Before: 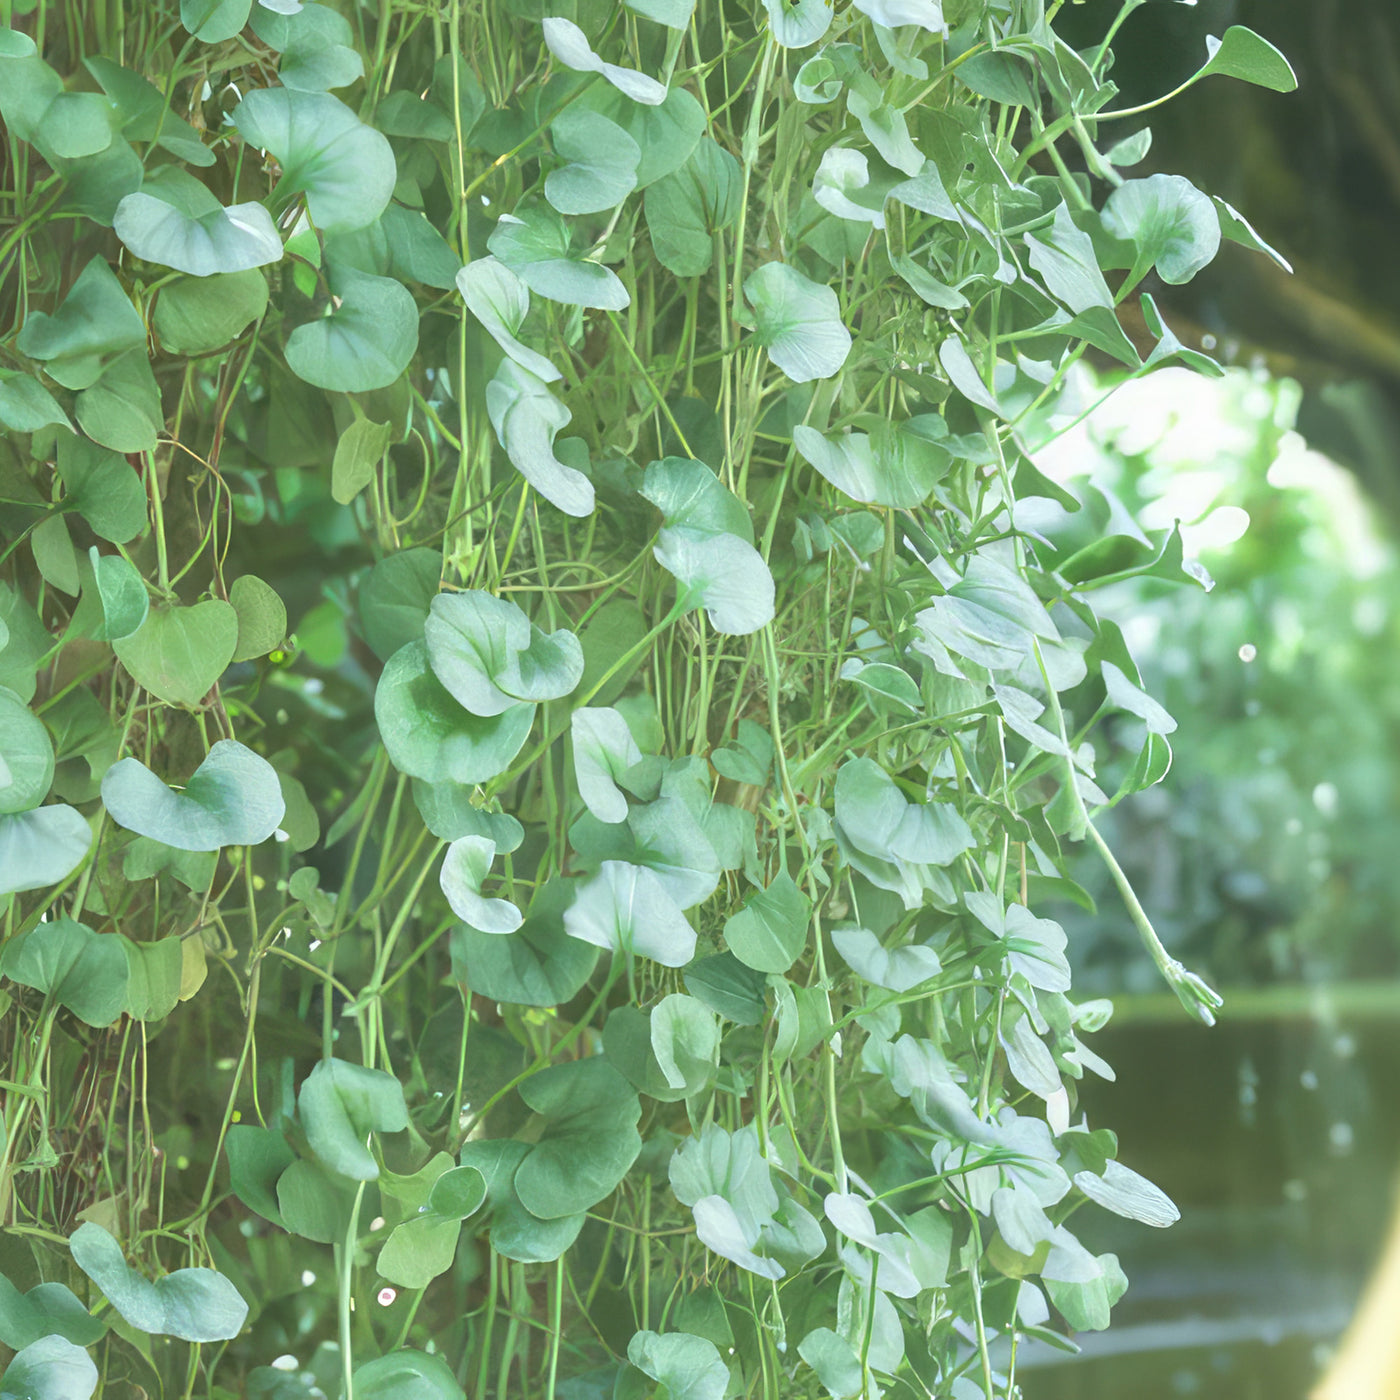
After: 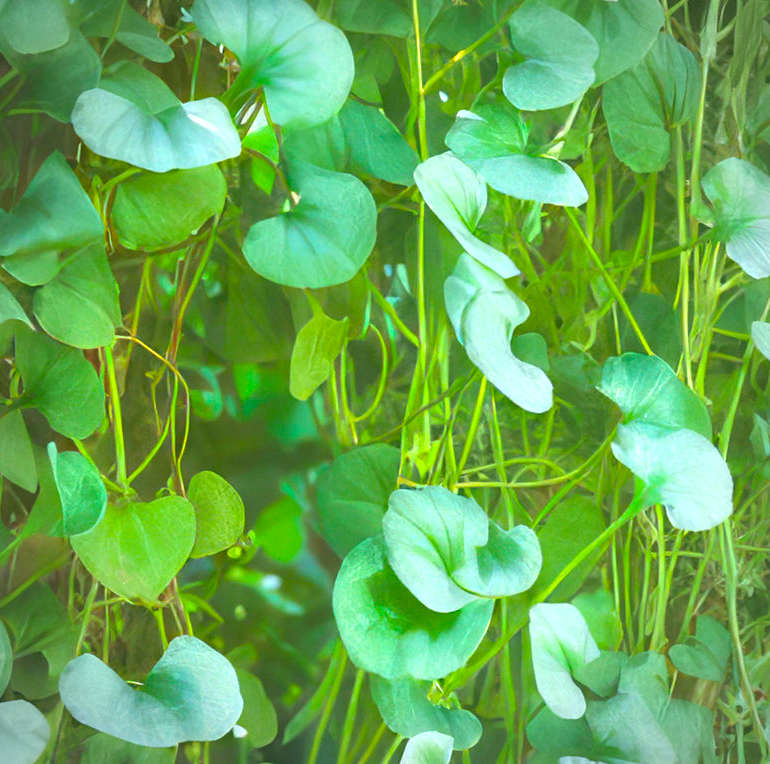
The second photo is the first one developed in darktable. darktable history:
color balance rgb: shadows lift › hue 86.2°, linear chroma grading › global chroma 24.753%, perceptual saturation grading › global saturation 30.518%, perceptual brilliance grading › global brilliance 10.071%, global vibrance 20%
crop and rotate: left 3.031%, top 7.531%, right 41.921%, bottom 37.85%
vignetting: fall-off radius 44.93%, brightness -0.408, saturation -0.307
